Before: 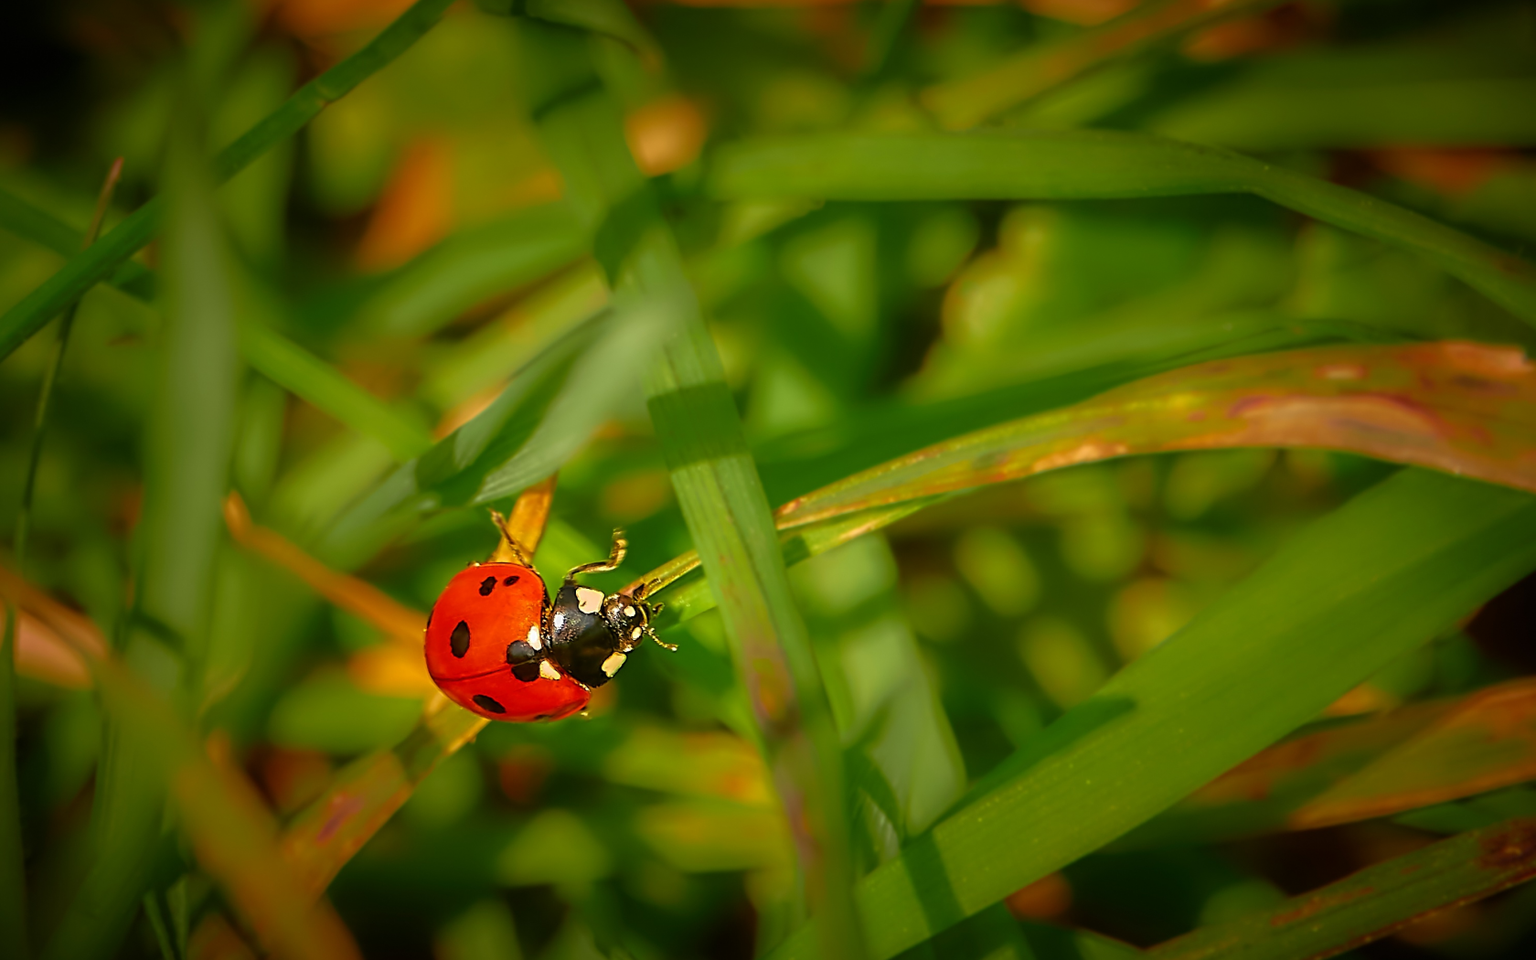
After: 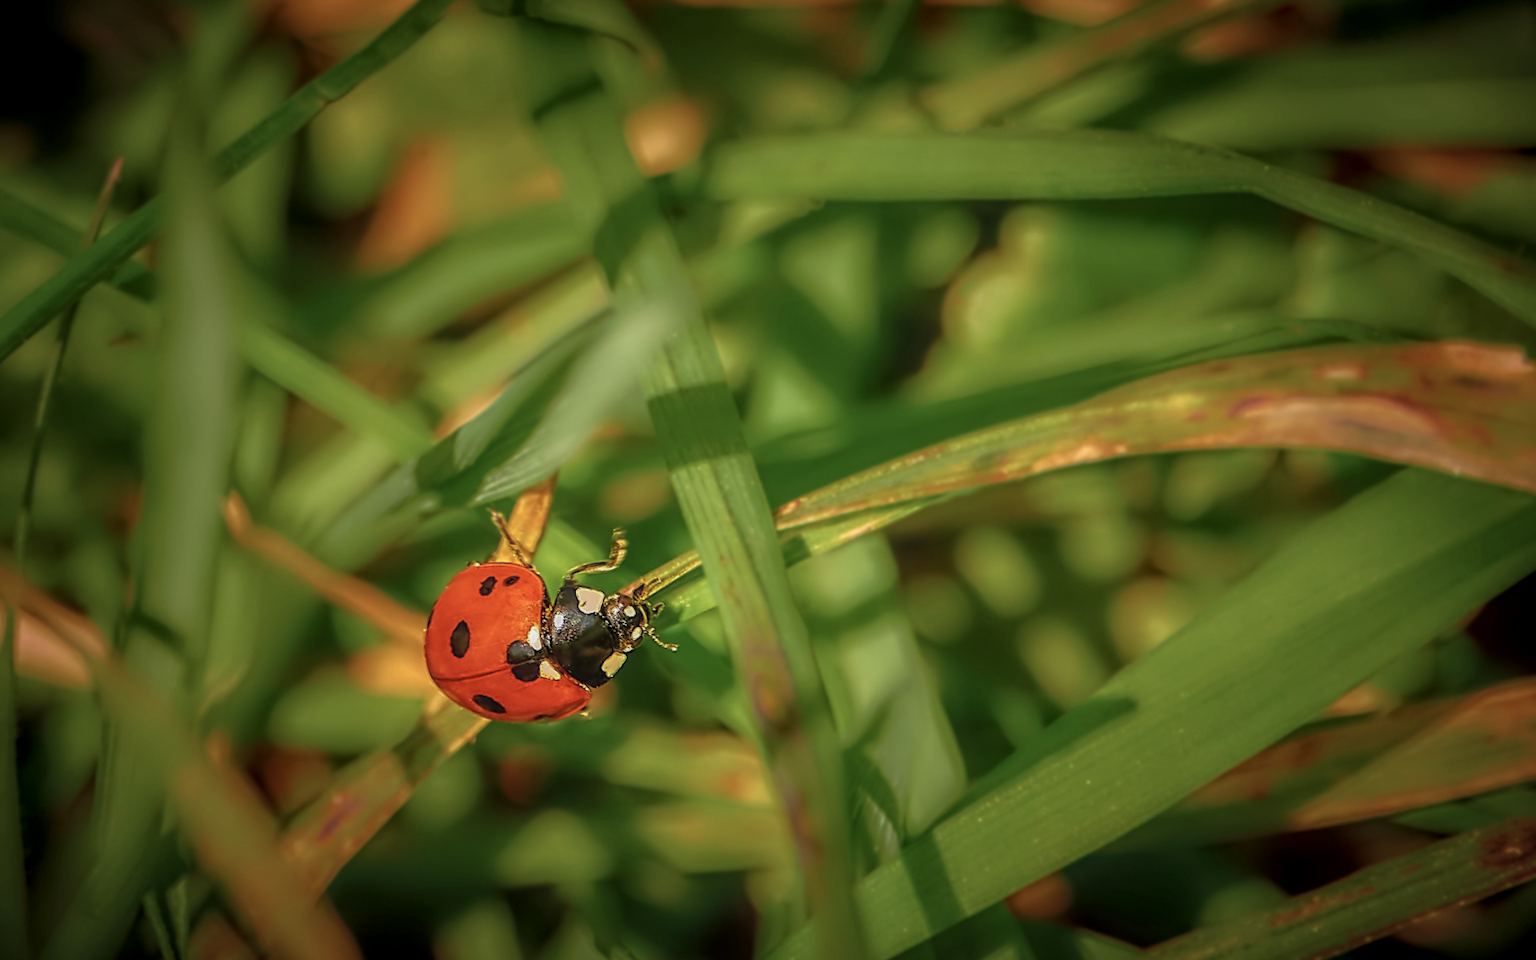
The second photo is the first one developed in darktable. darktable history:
local contrast: highlights 66%, shadows 34%, detail 167%, midtone range 0.2
contrast brightness saturation: contrast 0.064, brightness -0.012, saturation -0.225
